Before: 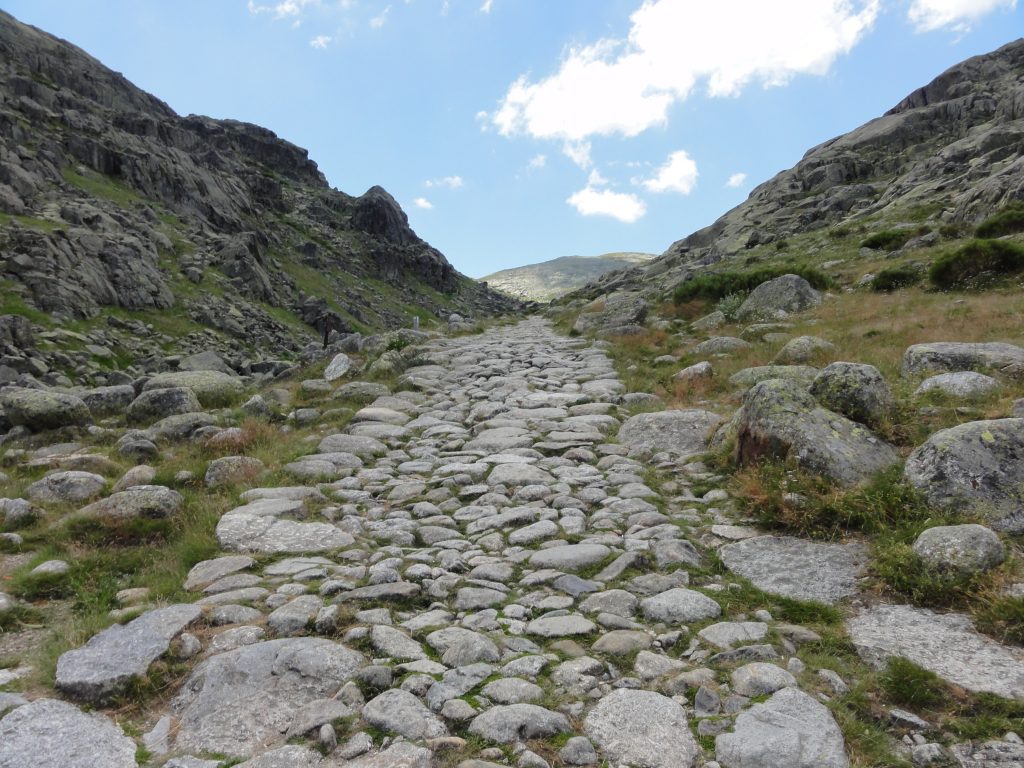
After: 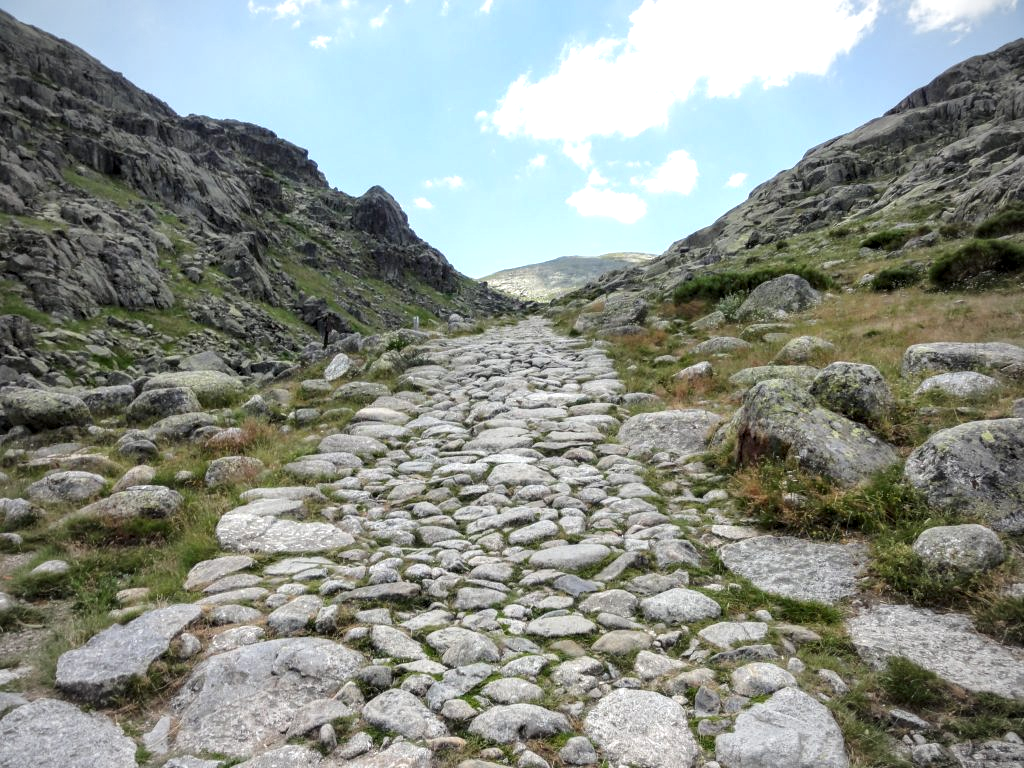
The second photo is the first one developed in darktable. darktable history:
exposure: exposure 0.456 EV, compensate exposure bias true, compensate highlight preservation false
local contrast: highlights 43%, shadows 59%, detail 136%, midtone range 0.519
vignetting: fall-off start 74.66%, fall-off radius 65.72%, brightness -0.513, saturation -0.521, unbound false
